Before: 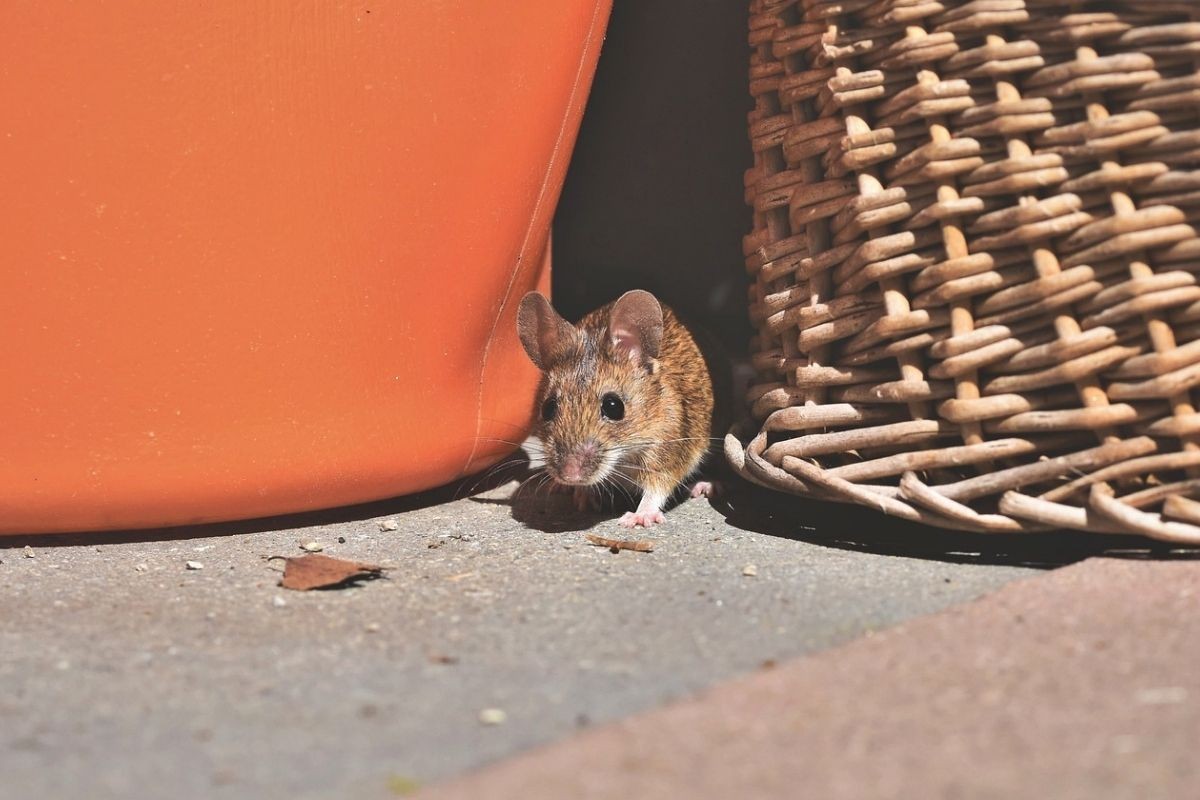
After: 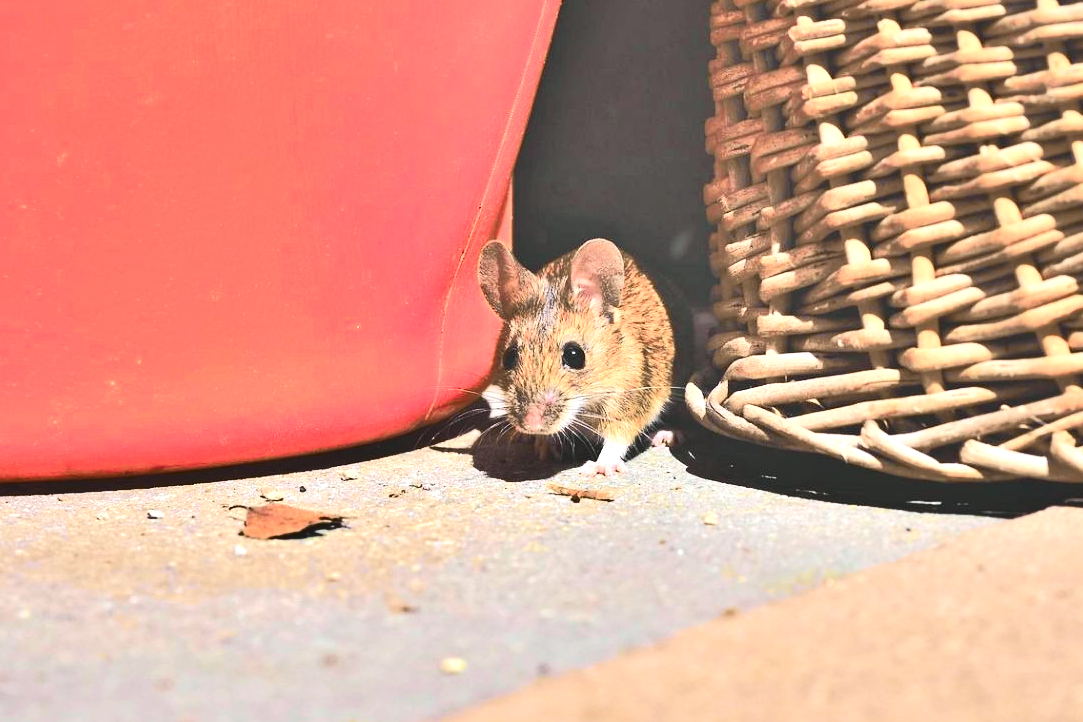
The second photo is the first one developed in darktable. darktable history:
tone curve: curves: ch0 [(0, 0.008) (0.081, 0.044) (0.177, 0.123) (0.283, 0.253) (0.416, 0.449) (0.495, 0.524) (0.661, 0.756) (0.796, 0.859) (1, 0.951)]; ch1 [(0, 0) (0.161, 0.092) (0.35, 0.33) (0.392, 0.392) (0.427, 0.426) (0.479, 0.472) (0.505, 0.5) (0.521, 0.524) (0.567, 0.556) (0.583, 0.588) (0.625, 0.627) (0.678, 0.733) (1, 1)]; ch2 [(0, 0) (0.346, 0.362) (0.404, 0.427) (0.502, 0.499) (0.531, 0.523) (0.544, 0.561) (0.58, 0.59) (0.629, 0.642) (0.717, 0.678) (1, 1)], color space Lab, independent channels, preserve colors none
shadows and highlights: soften with gaussian
crop: left 3.305%, top 6.436%, right 6.389%, bottom 3.258%
exposure: black level correction 0, exposure 1.1 EV, compensate highlight preservation false
